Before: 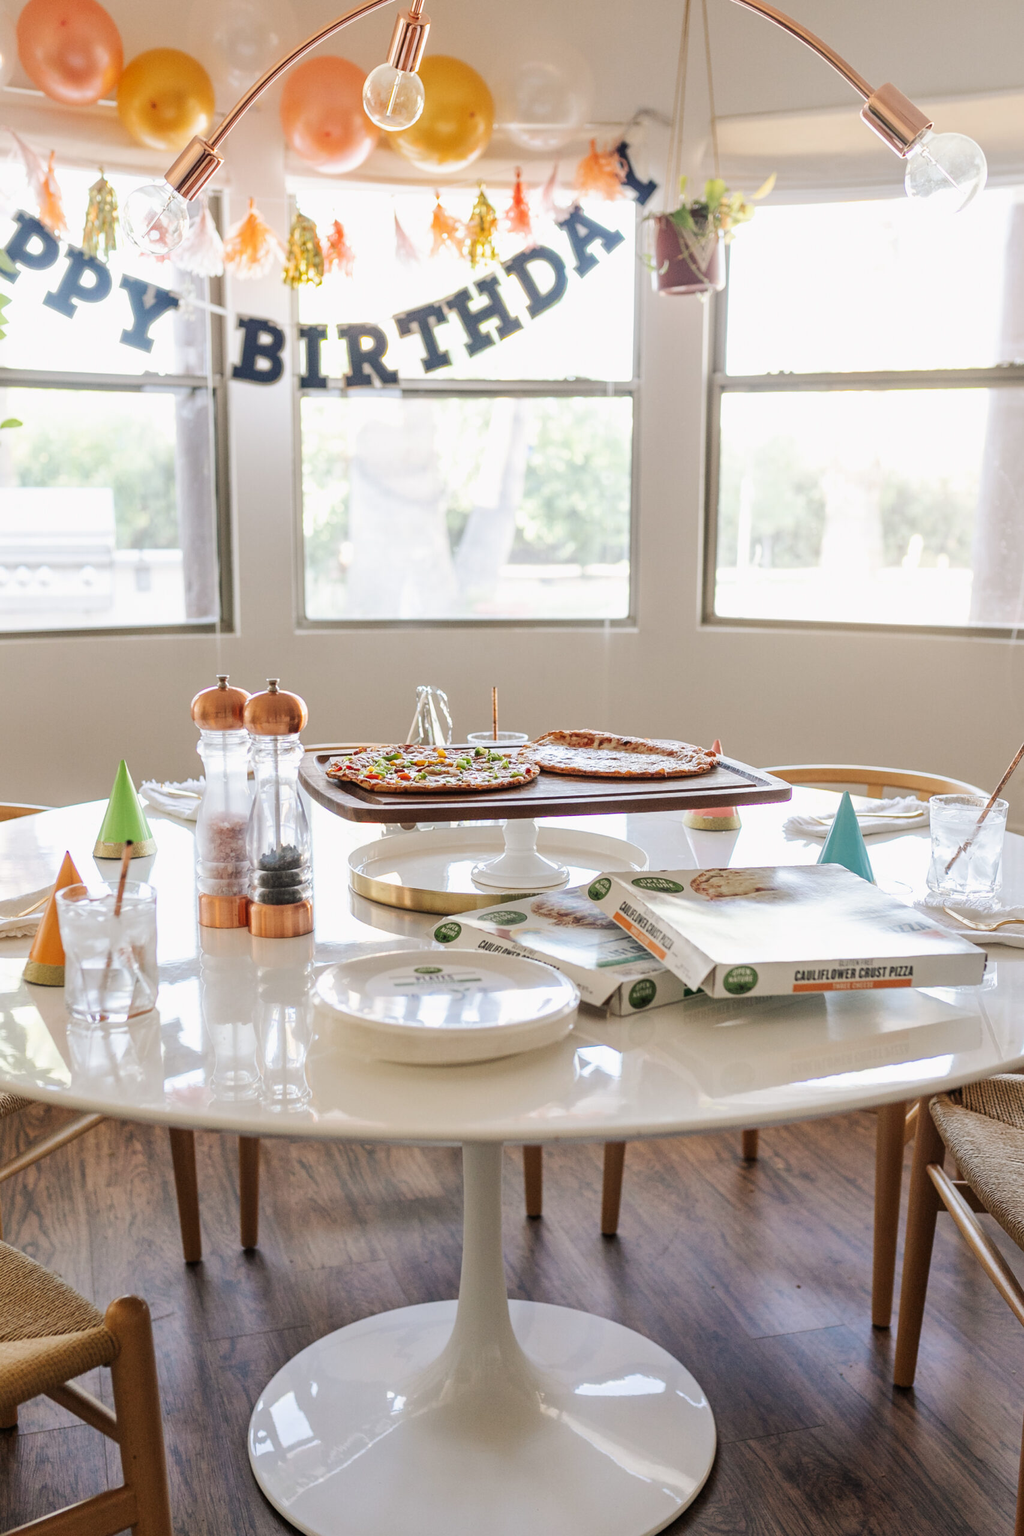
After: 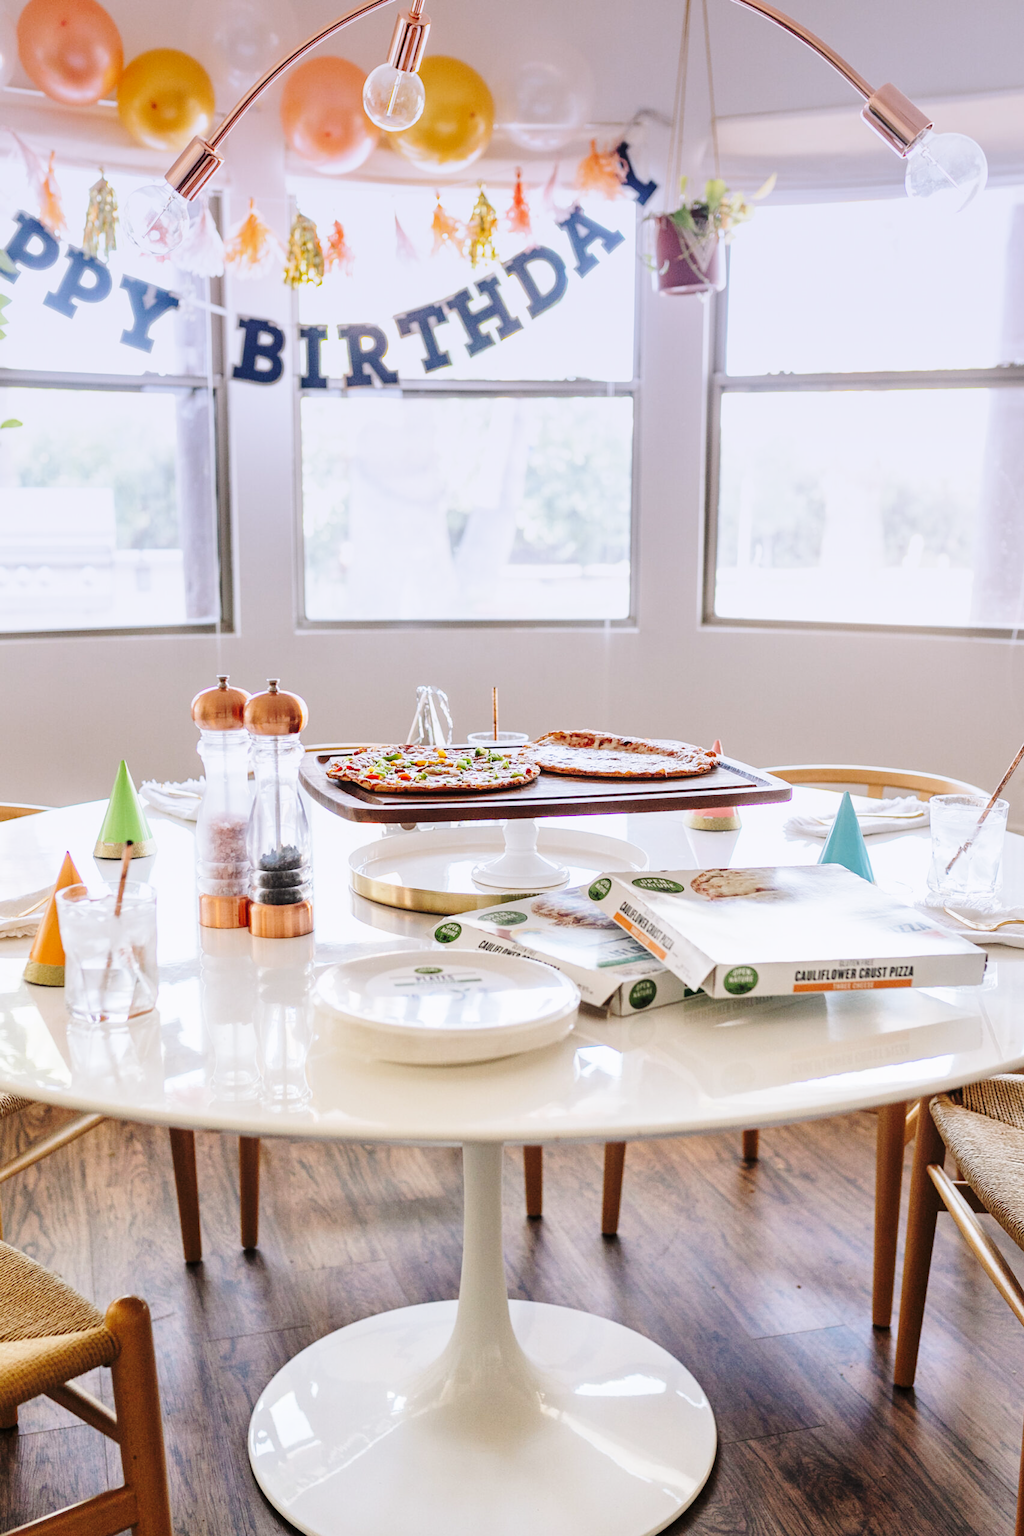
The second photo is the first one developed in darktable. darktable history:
graduated density: hue 238.83°, saturation 50%
base curve: curves: ch0 [(0, 0) (0.028, 0.03) (0.121, 0.232) (0.46, 0.748) (0.859, 0.968) (1, 1)], preserve colors none
